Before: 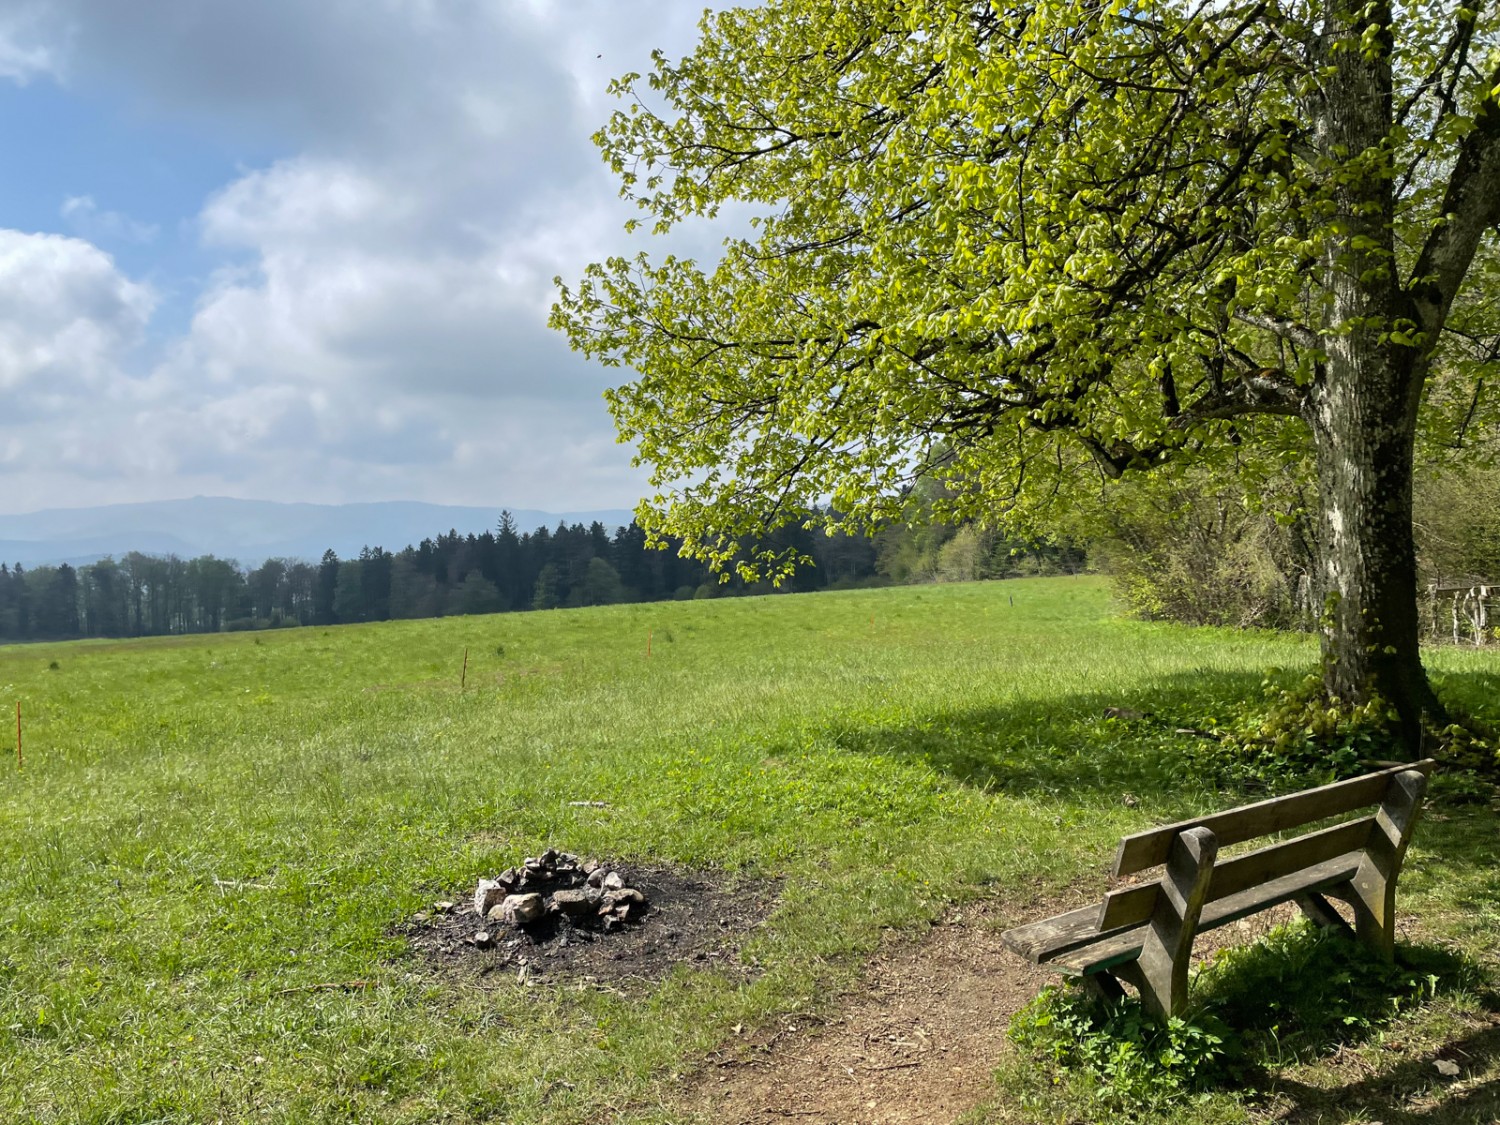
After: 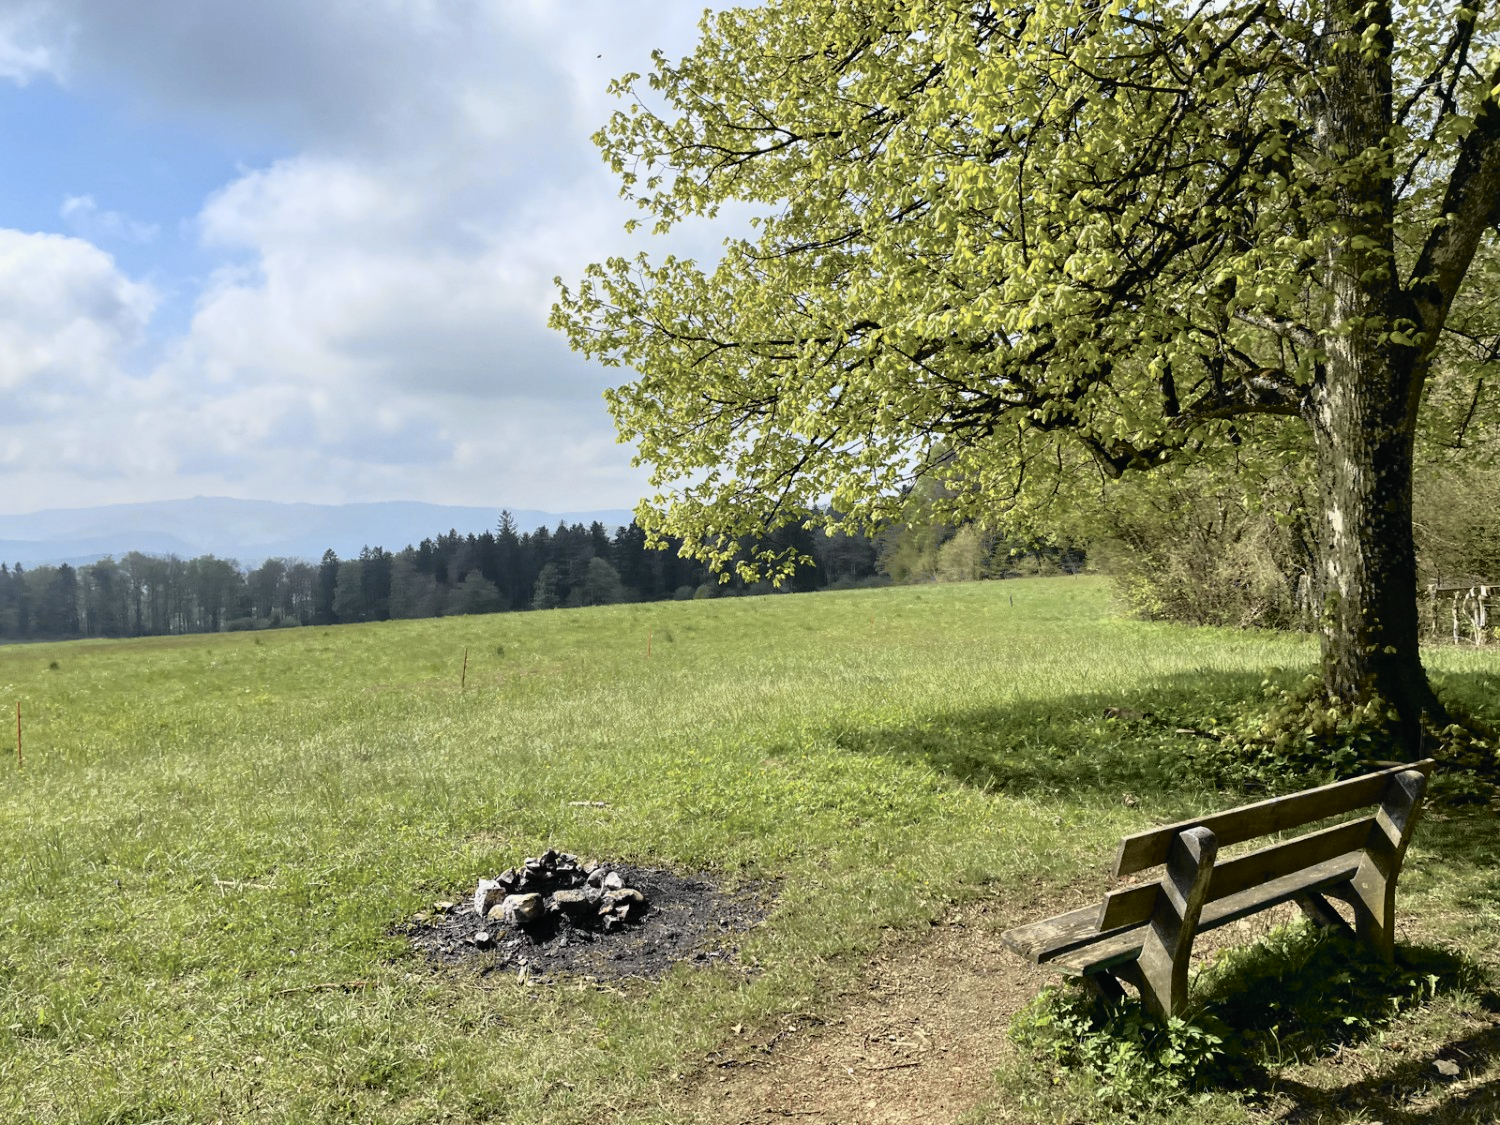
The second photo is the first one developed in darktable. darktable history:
tone curve: curves: ch0 [(0, 0.009) (0.105, 0.08) (0.195, 0.18) (0.283, 0.316) (0.384, 0.434) (0.485, 0.531) (0.638, 0.69) (0.81, 0.872) (1, 0.977)]; ch1 [(0, 0) (0.161, 0.092) (0.35, 0.33) (0.379, 0.401) (0.456, 0.469) (0.502, 0.5) (0.525, 0.514) (0.586, 0.604) (0.642, 0.645) (0.858, 0.817) (1, 0.942)]; ch2 [(0, 0) (0.371, 0.362) (0.437, 0.437) (0.48, 0.49) (0.53, 0.515) (0.56, 0.571) (0.622, 0.606) (0.881, 0.795) (1, 0.929)], color space Lab, independent channels, preserve colors none
